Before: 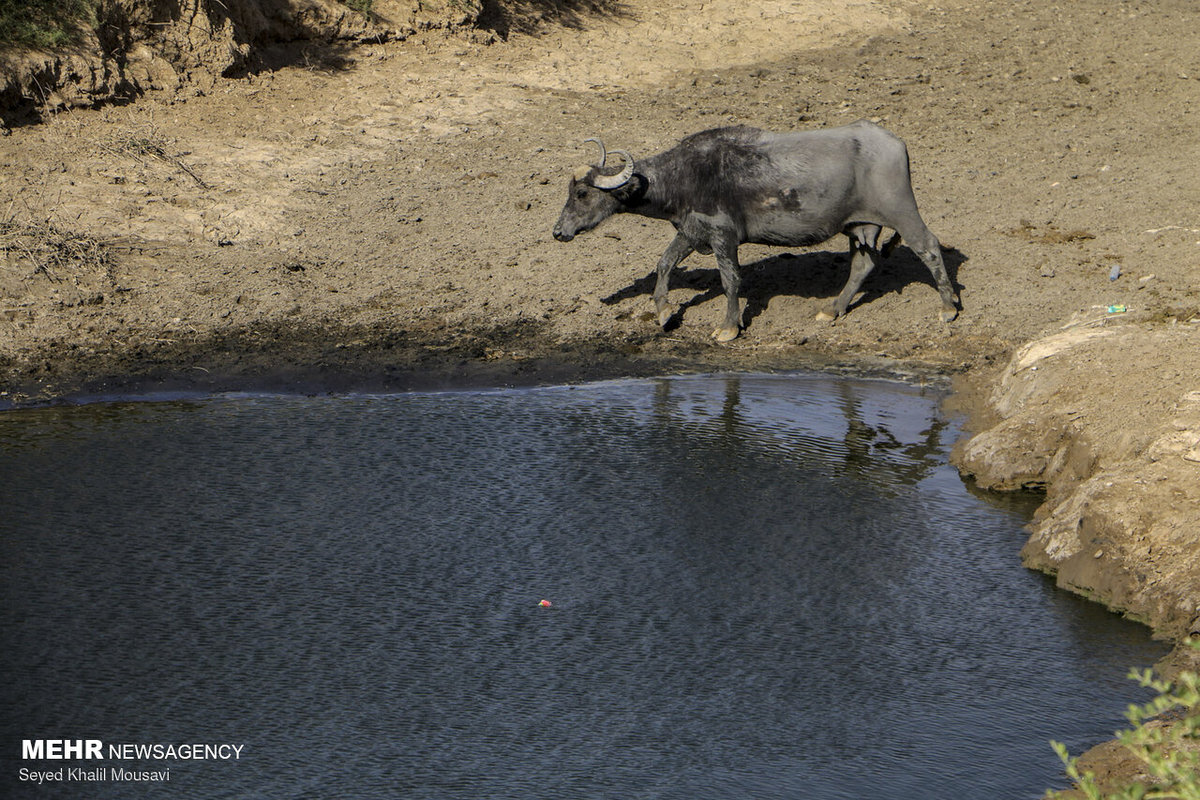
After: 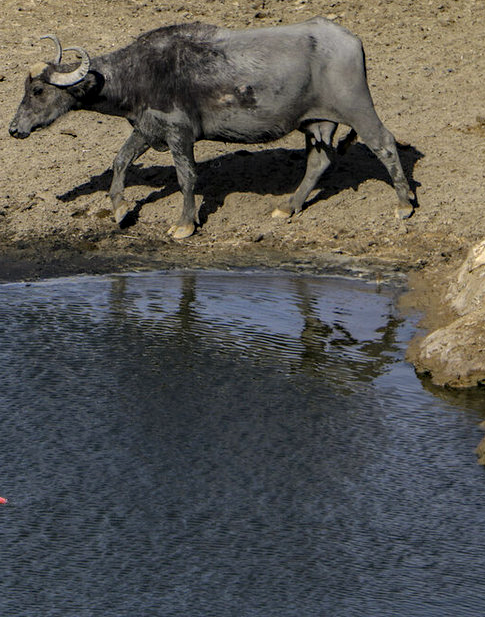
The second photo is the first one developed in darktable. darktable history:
haze removal: compatibility mode true, adaptive false
crop: left 45.373%, top 12.966%, right 14.207%, bottom 9.809%
